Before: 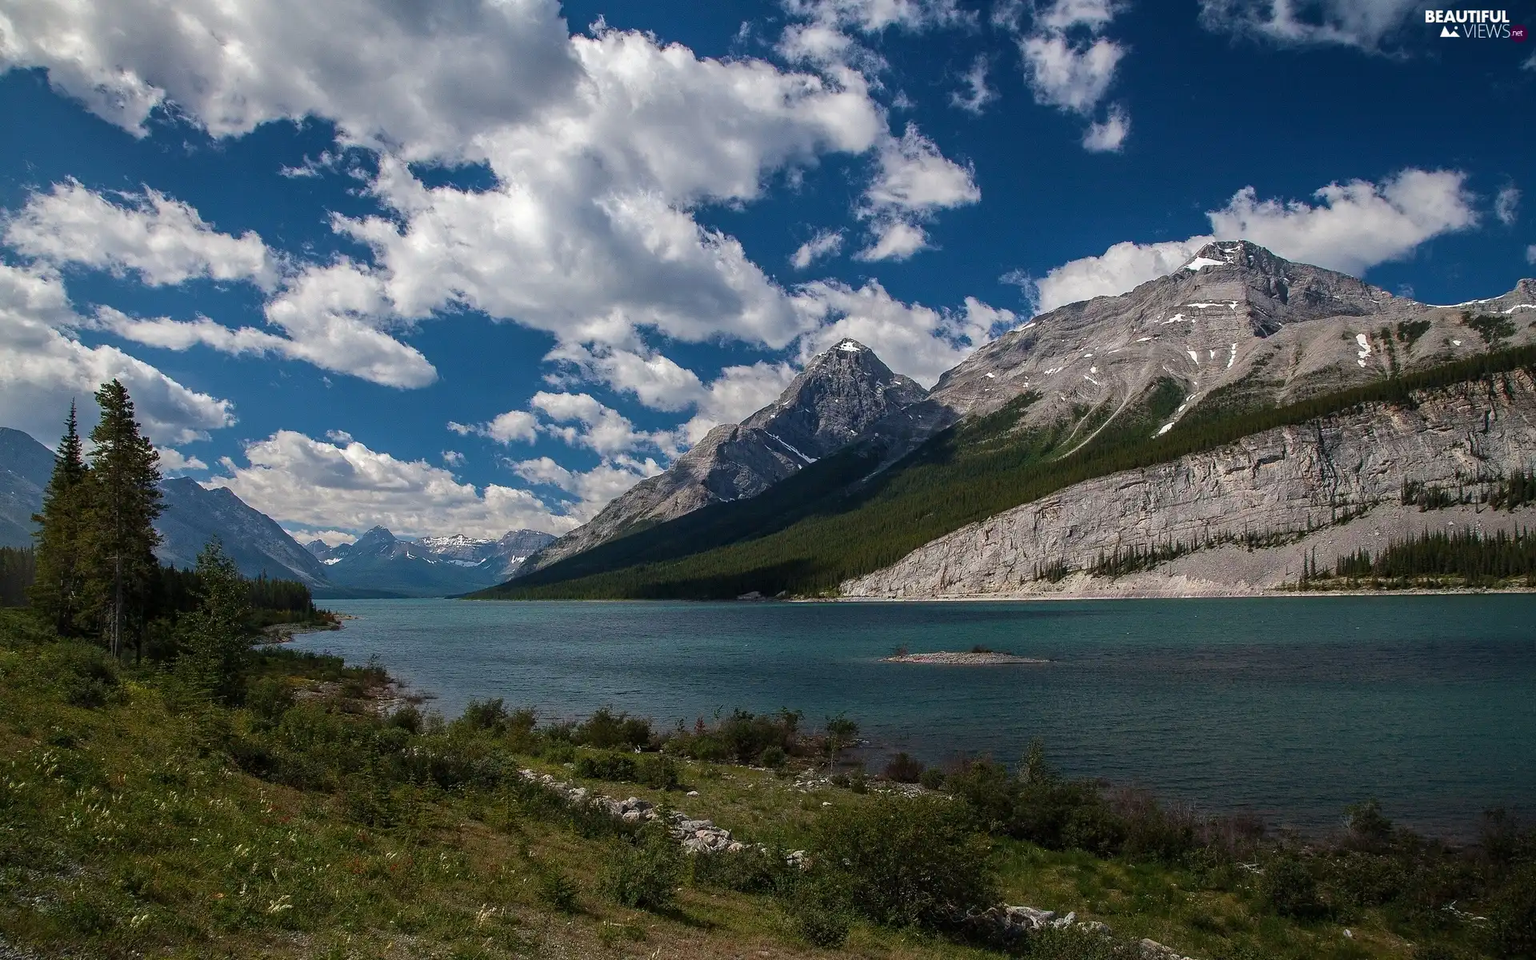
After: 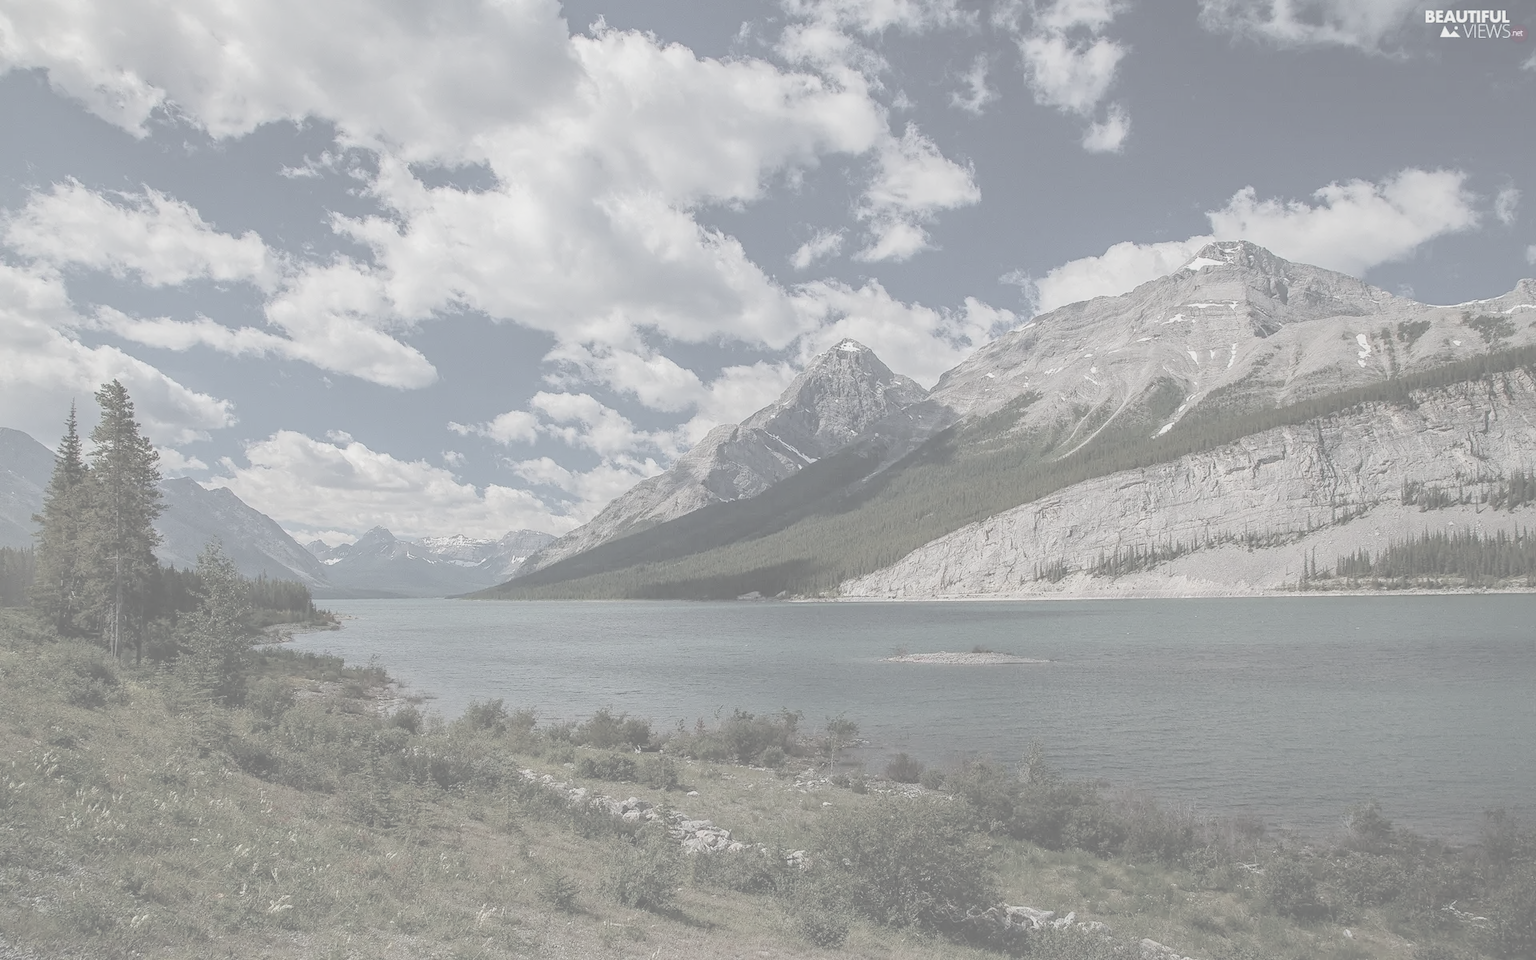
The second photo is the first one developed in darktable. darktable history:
exposure: black level correction 0, compensate highlight preservation false
contrast brightness saturation: contrast -0.318, brightness 0.733, saturation -0.792
